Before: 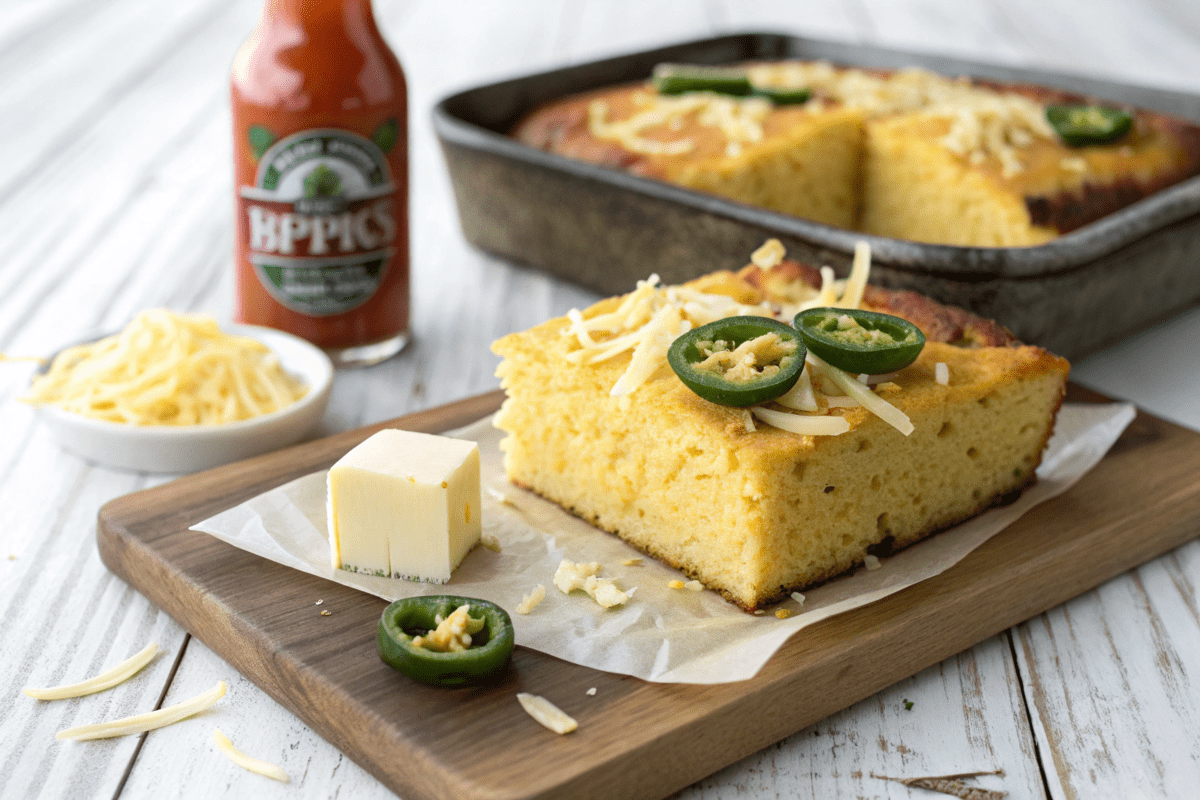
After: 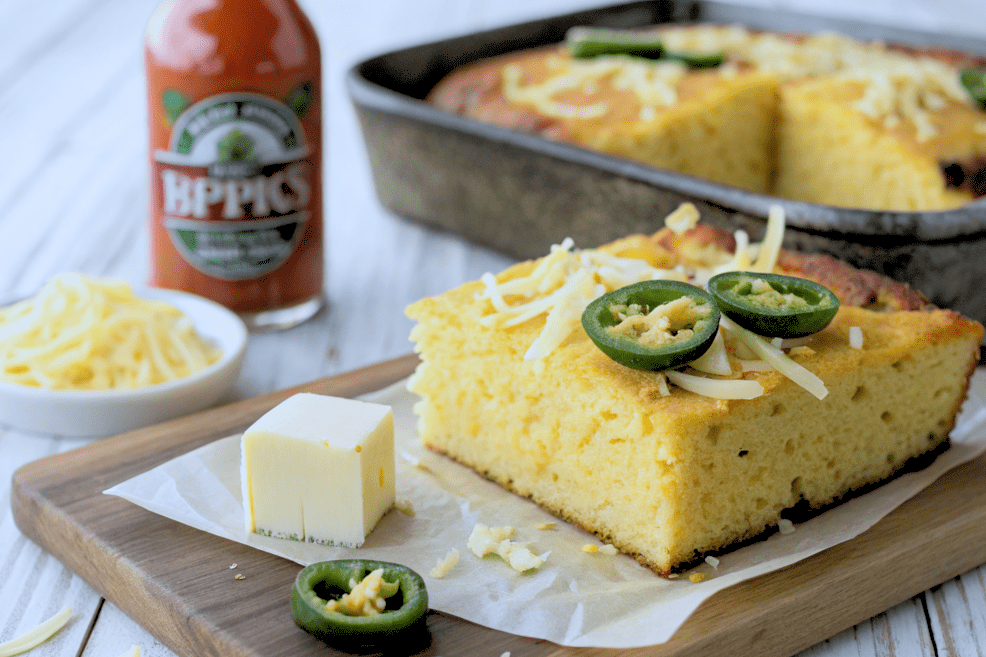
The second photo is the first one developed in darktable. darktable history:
rgb levels: preserve colors sum RGB, levels [[0.038, 0.433, 0.934], [0, 0.5, 1], [0, 0.5, 1]]
crop and rotate: left 7.196%, top 4.574%, right 10.605%, bottom 13.178%
tone equalizer: on, module defaults
white balance: red 0.931, blue 1.11
